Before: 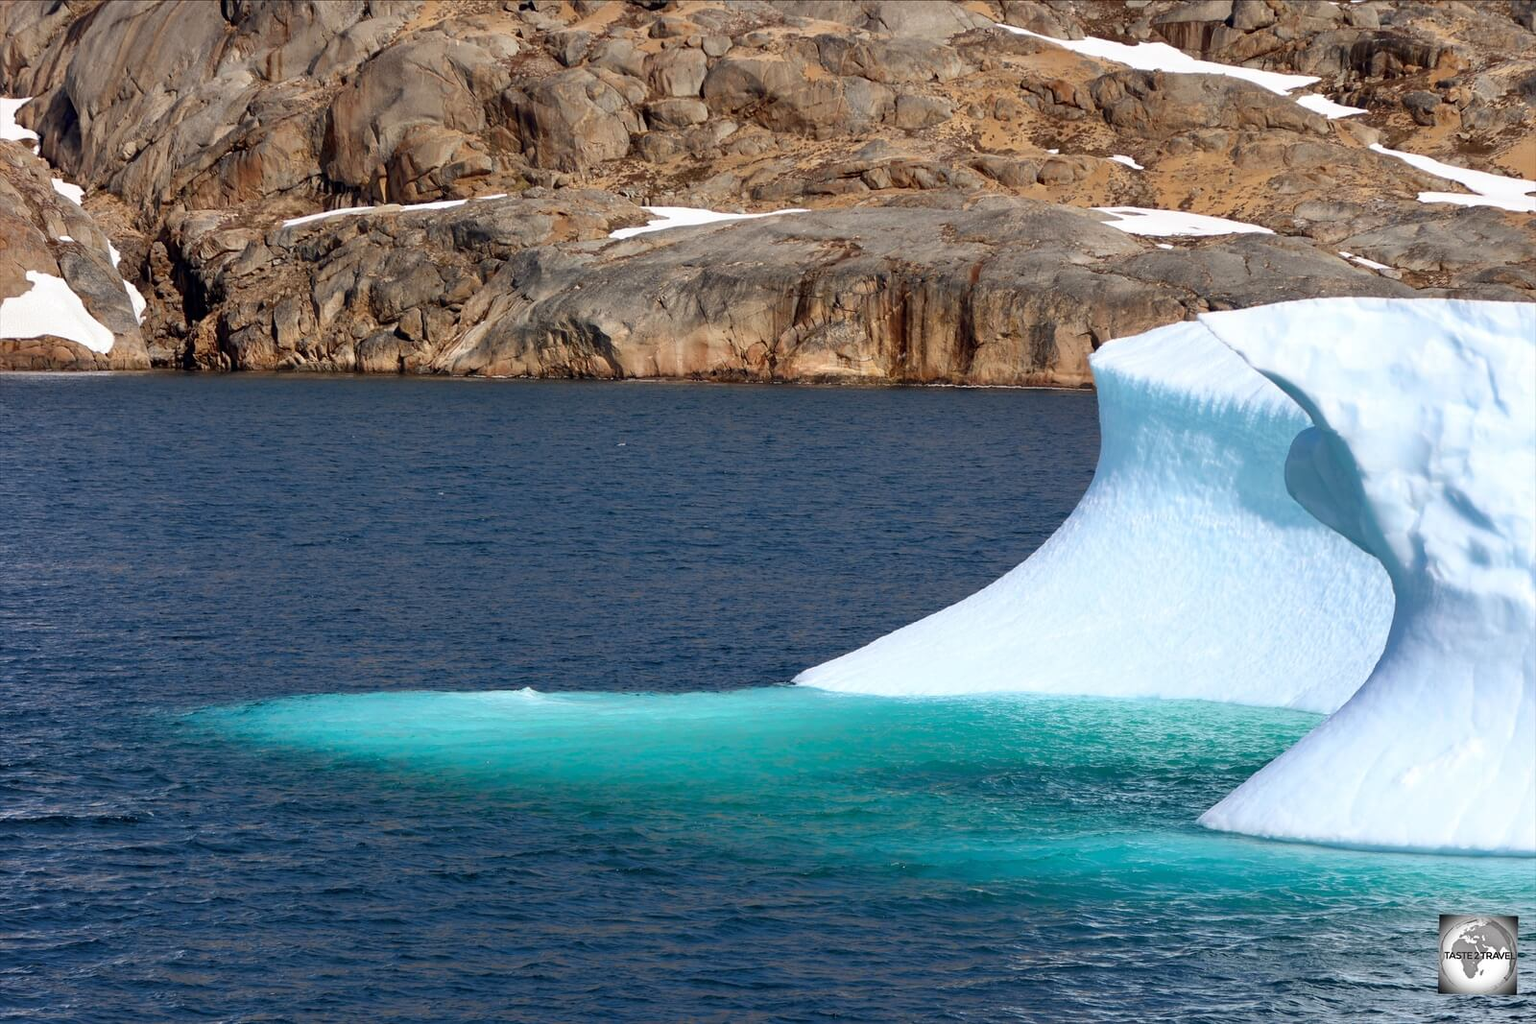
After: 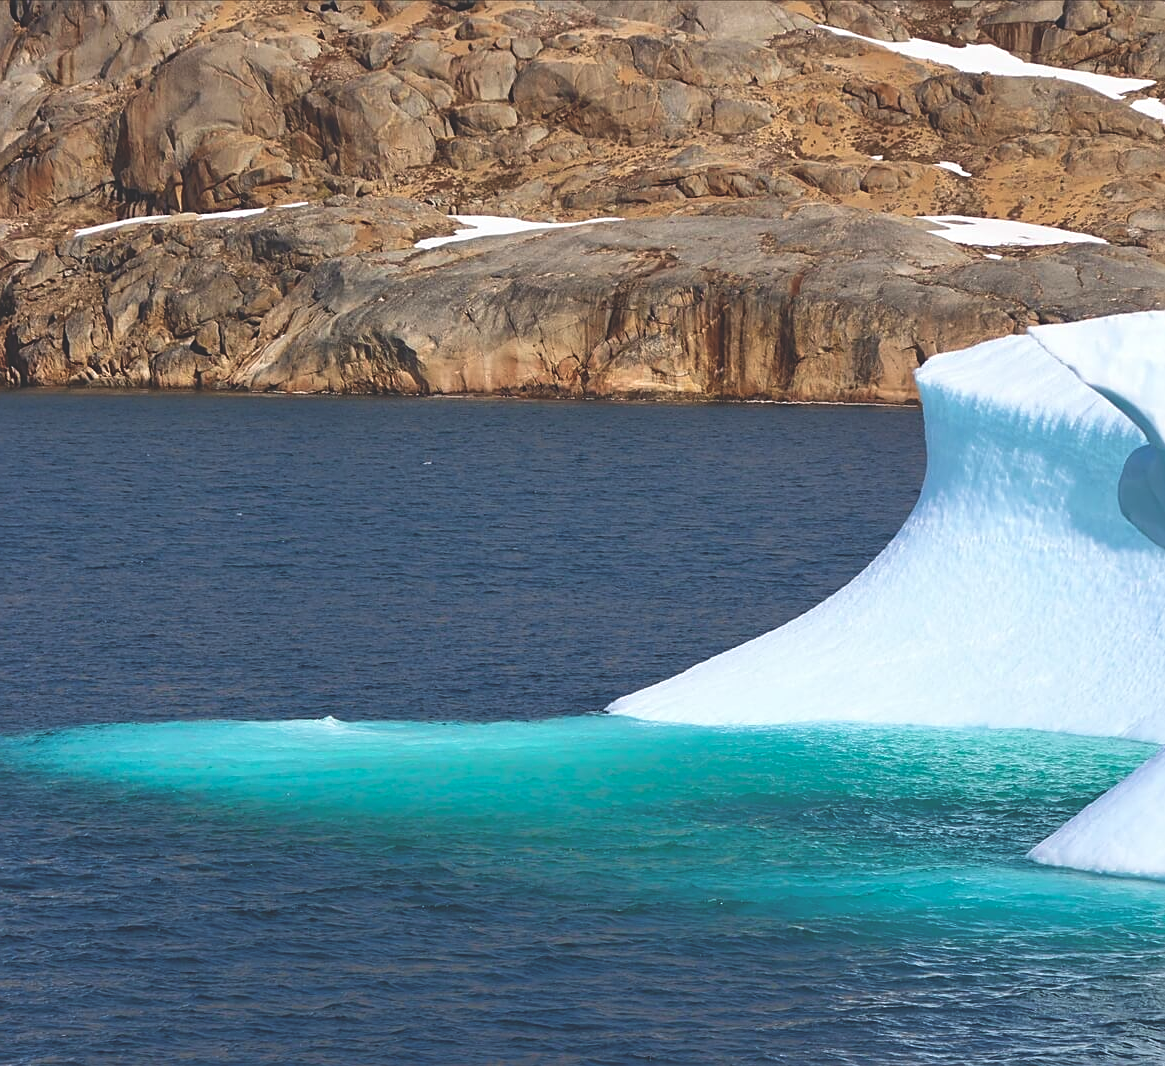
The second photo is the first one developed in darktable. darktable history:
velvia: on, module defaults
crop: left 13.783%, top 0%, right 13.357%
exposure: black level correction -0.028, compensate highlight preservation false
sharpen: radius 1.92
